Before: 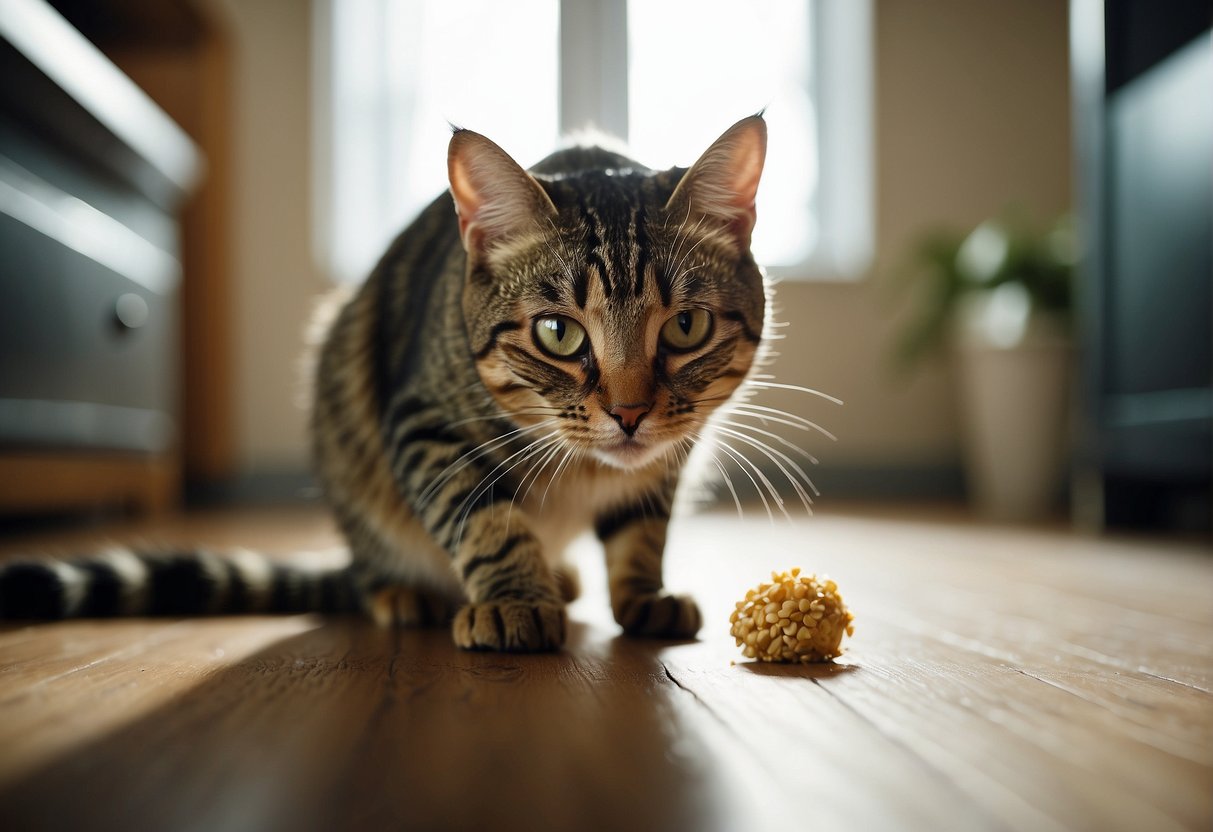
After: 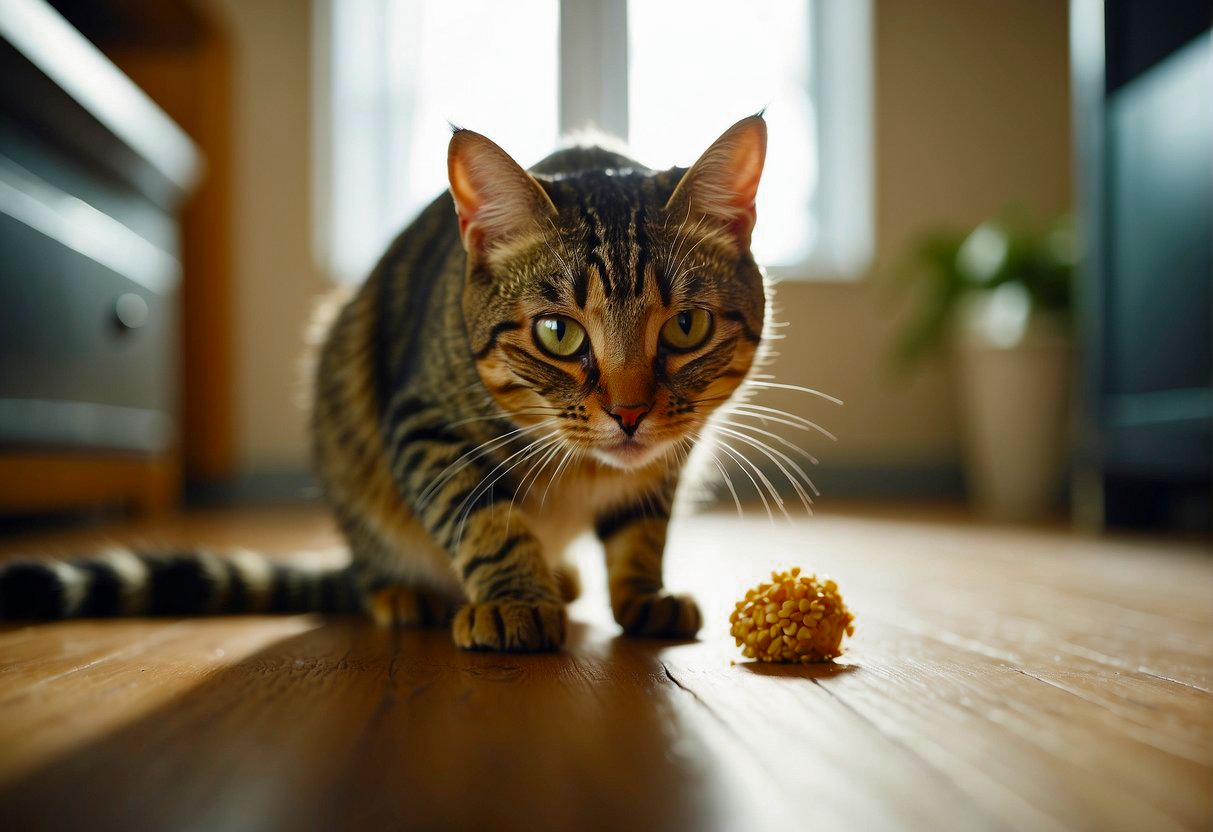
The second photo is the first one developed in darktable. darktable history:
color zones: curves: ch0 [(0, 0.425) (0.143, 0.422) (0.286, 0.42) (0.429, 0.419) (0.571, 0.419) (0.714, 0.42) (0.857, 0.422) (1, 0.425)]; ch1 [(0, 0.666) (0.143, 0.669) (0.286, 0.671) (0.429, 0.67) (0.571, 0.67) (0.714, 0.67) (0.857, 0.67) (1, 0.666)], mix 39.31%
